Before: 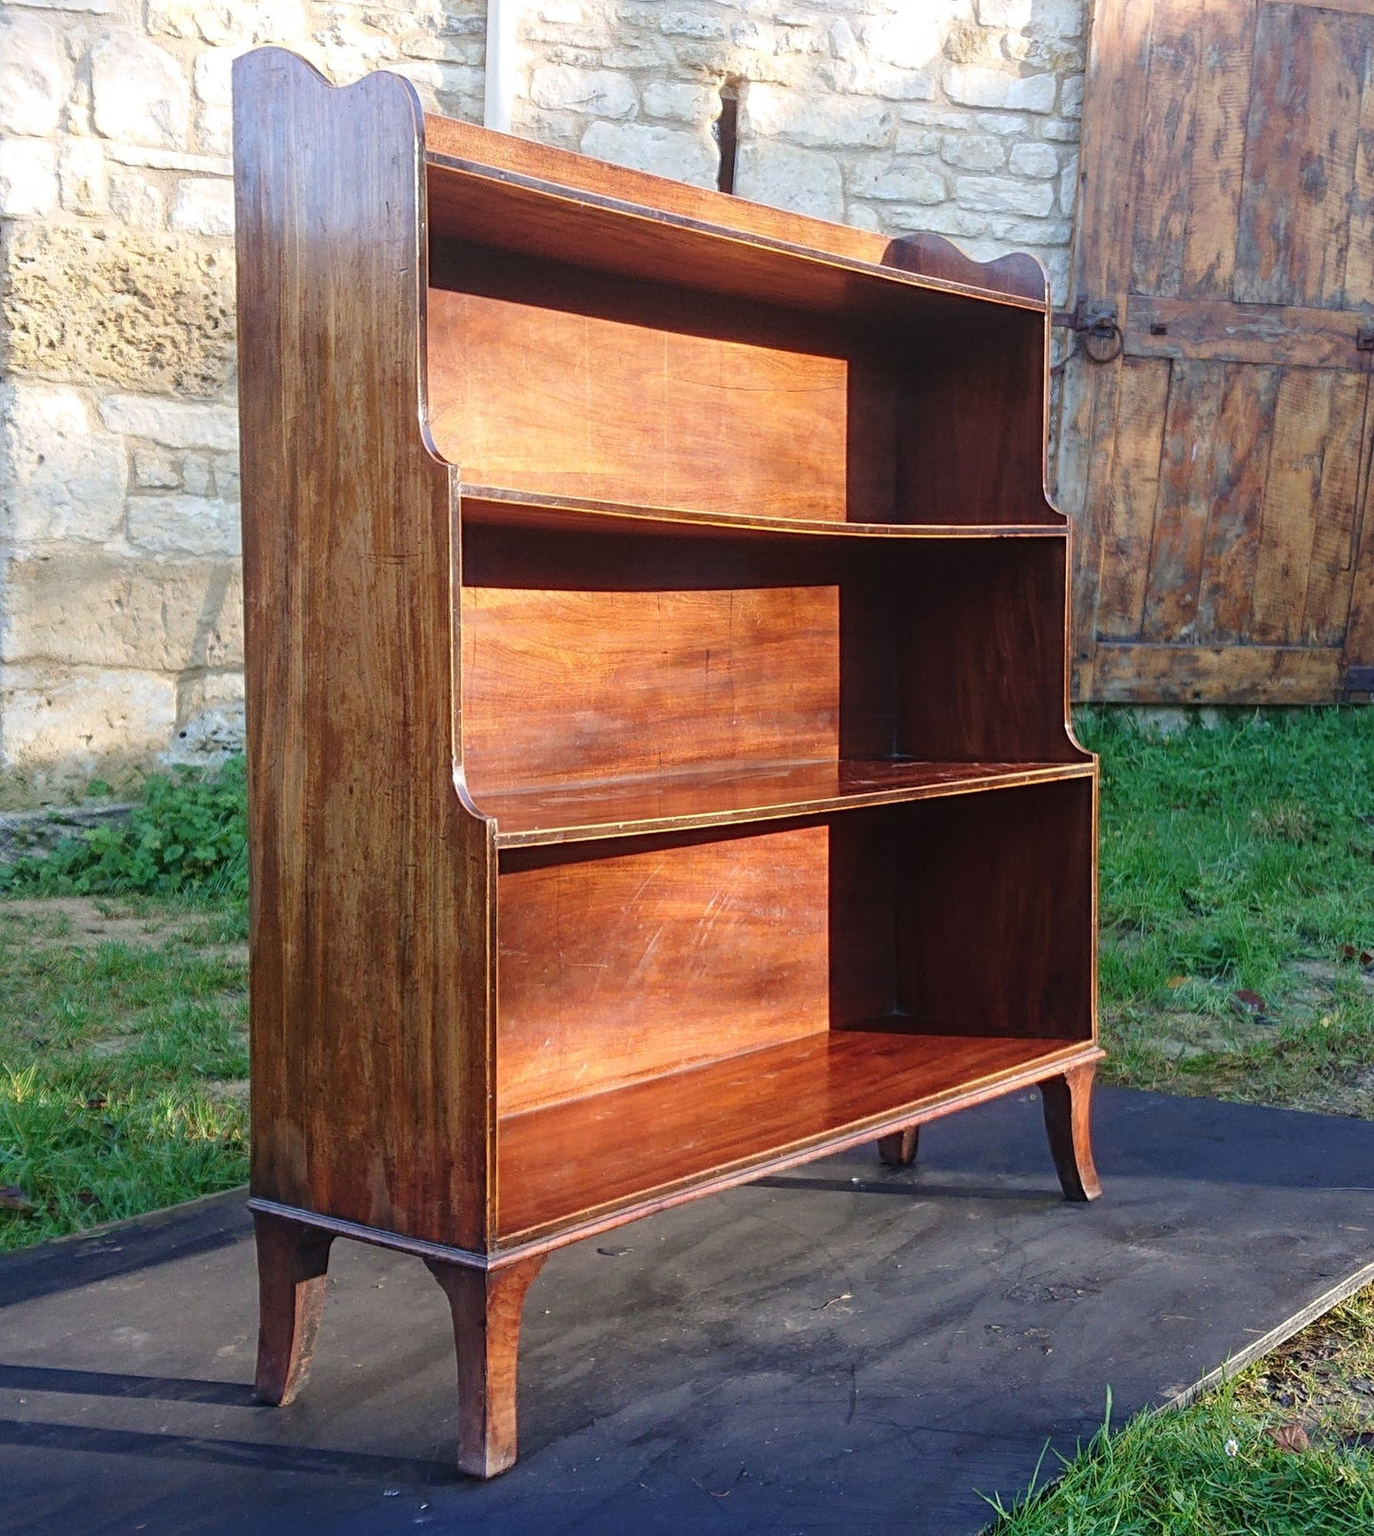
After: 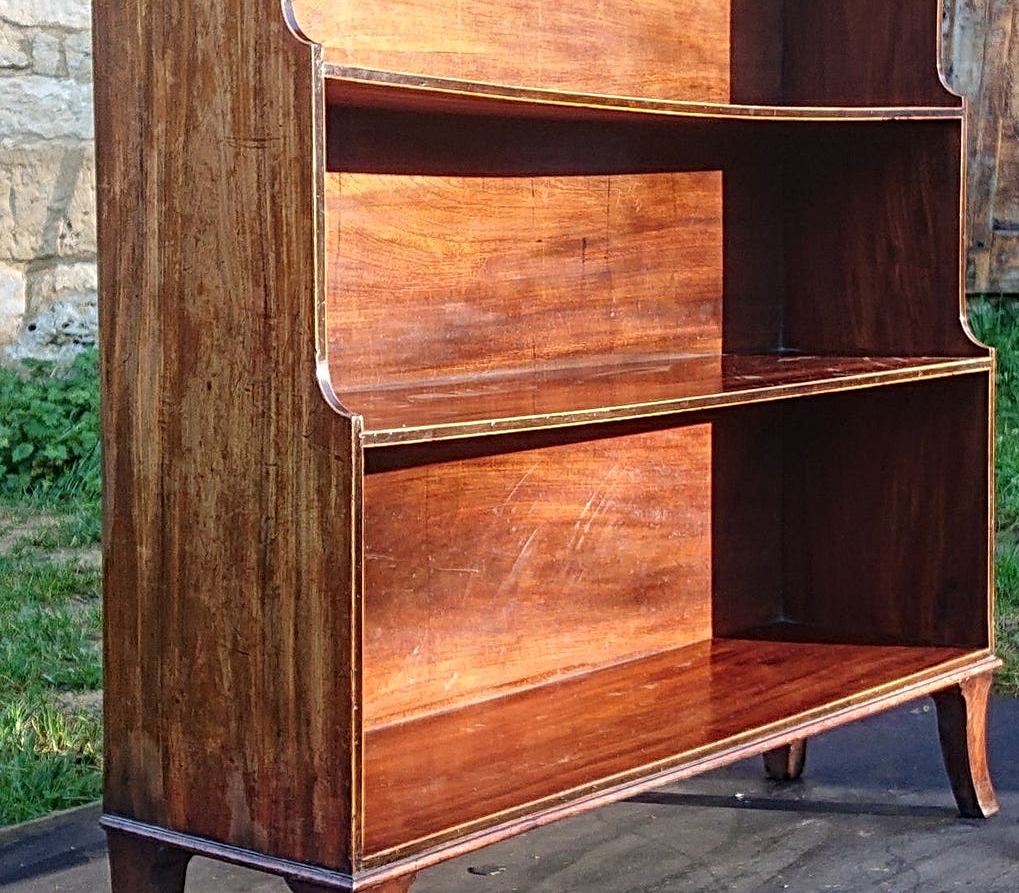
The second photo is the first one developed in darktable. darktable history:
crop: left 11.123%, top 27.61%, right 18.3%, bottom 17.034%
contrast equalizer: octaves 7, y [[0.502, 0.517, 0.543, 0.576, 0.611, 0.631], [0.5 ×6], [0.5 ×6], [0 ×6], [0 ×6]]
